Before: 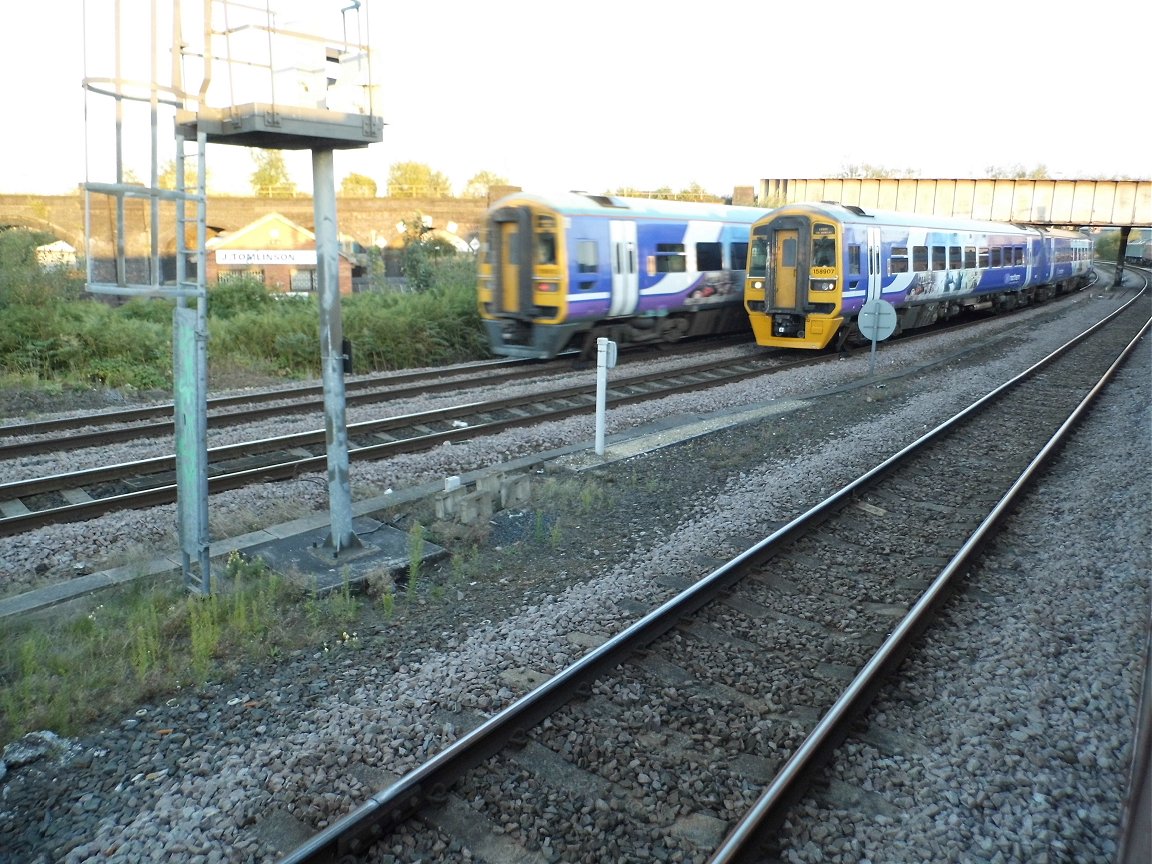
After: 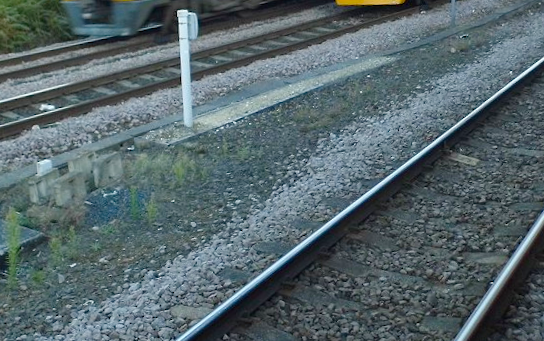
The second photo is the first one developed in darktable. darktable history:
crop: left 35.03%, top 36.625%, right 14.663%, bottom 20.057%
color balance rgb: perceptual saturation grading › global saturation 35%, perceptual saturation grading › highlights -30%, perceptual saturation grading › shadows 35%, perceptual brilliance grading › global brilliance 3%, perceptual brilliance grading › highlights -3%, perceptual brilliance grading › shadows 3%
rotate and perspective: rotation -4.57°, crop left 0.054, crop right 0.944, crop top 0.087, crop bottom 0.914
